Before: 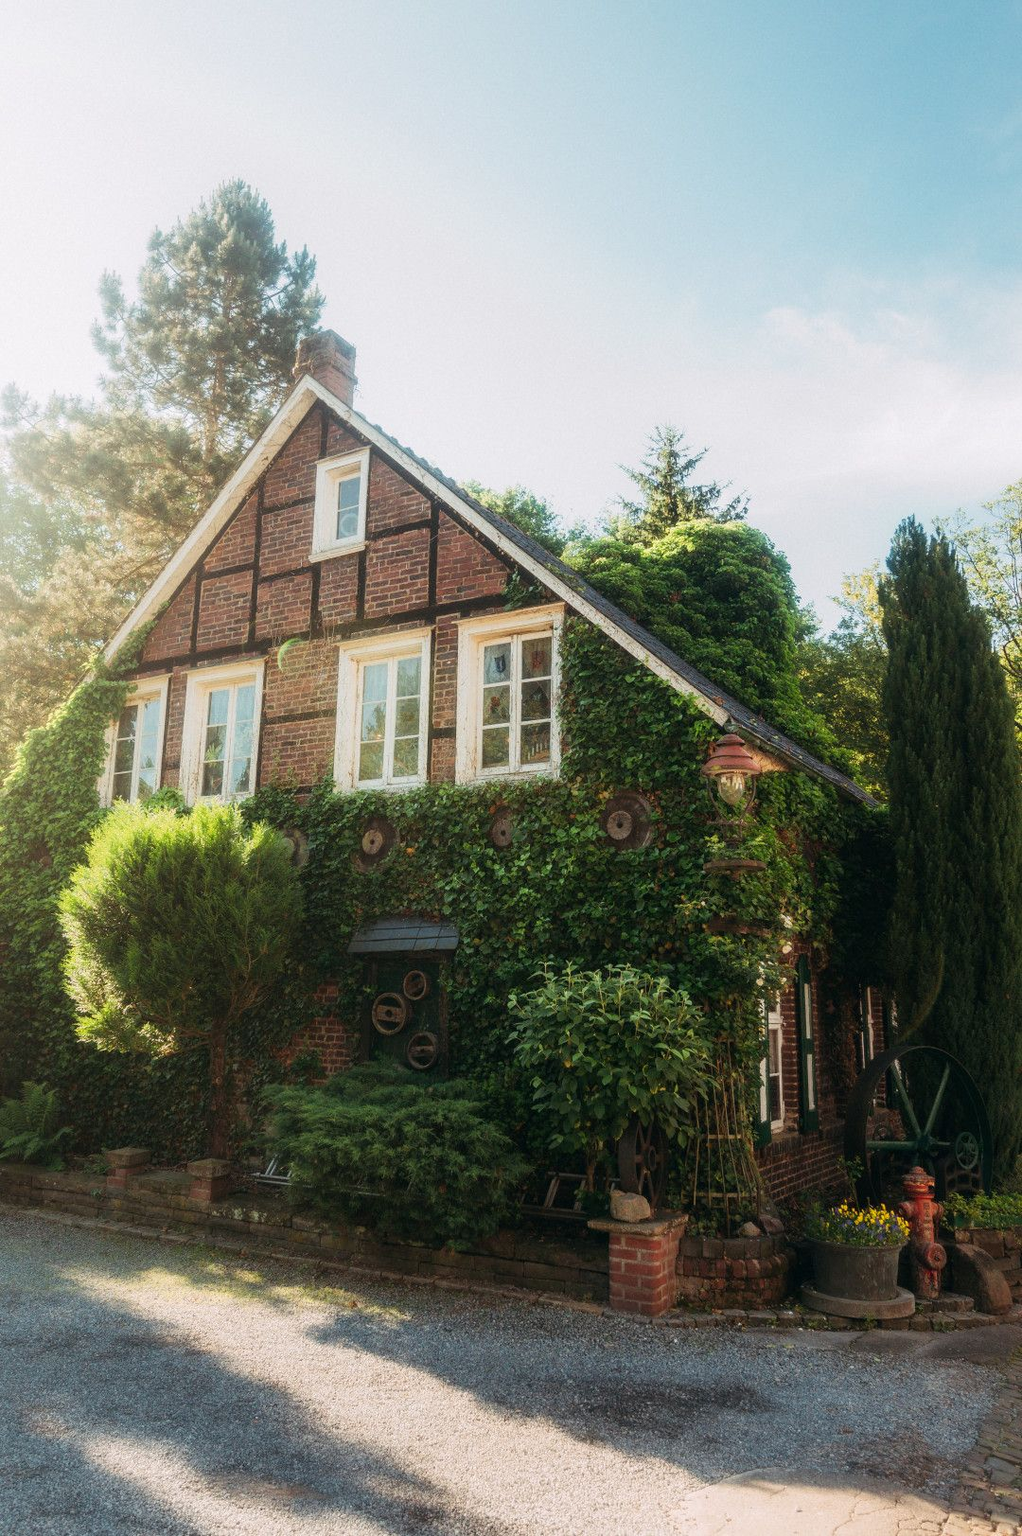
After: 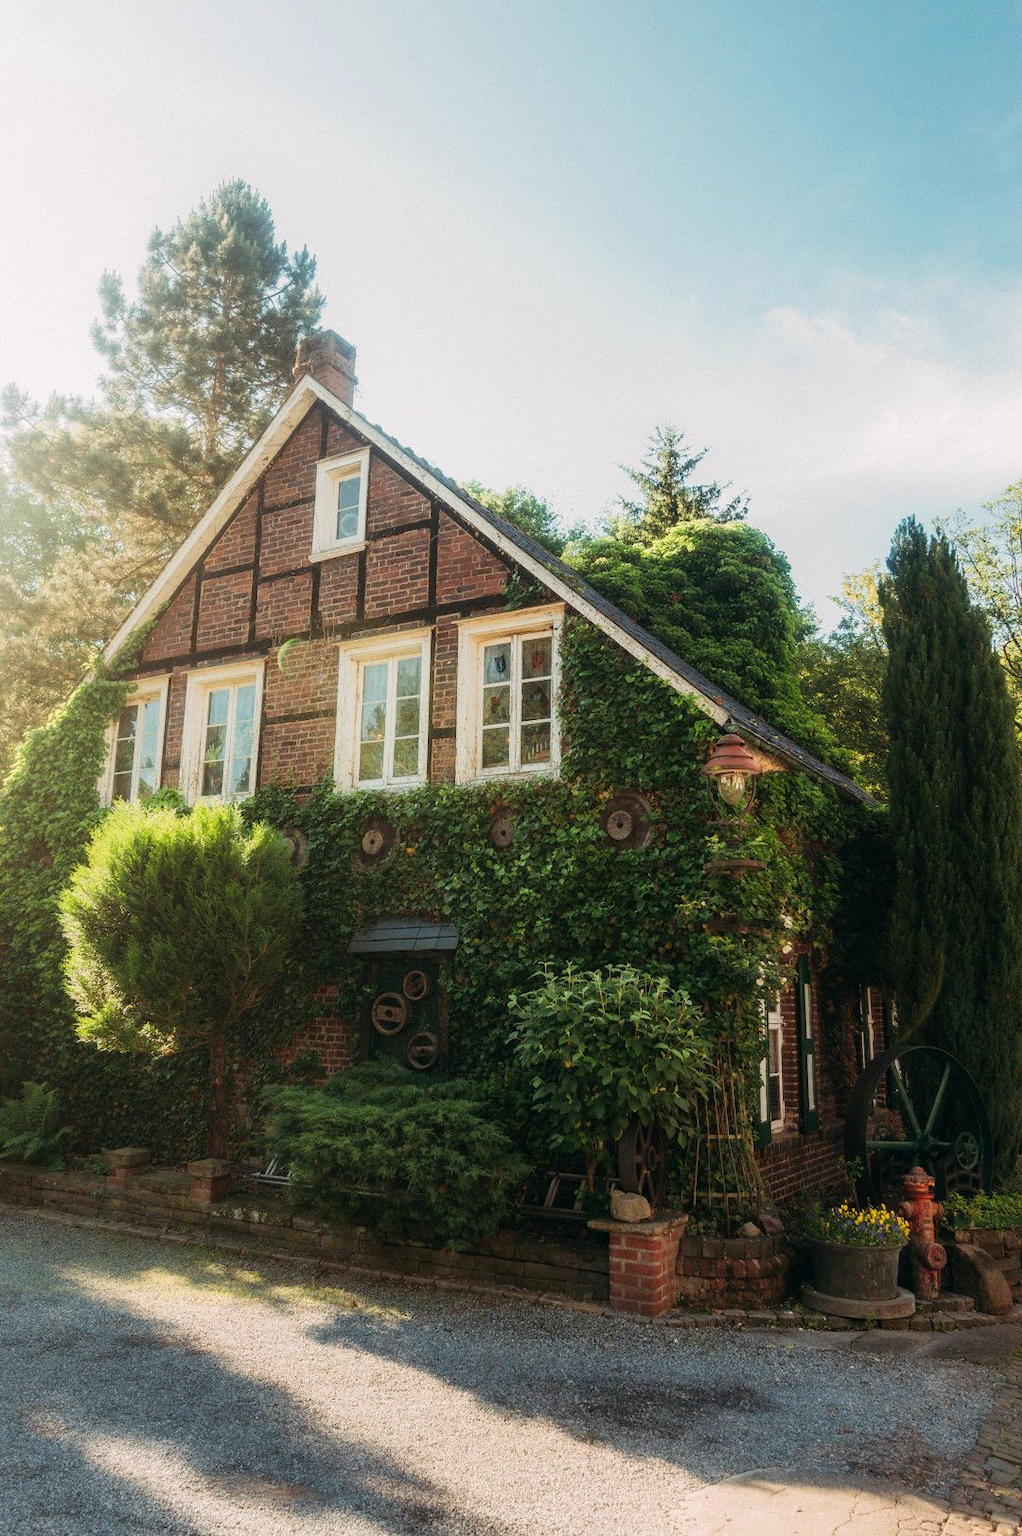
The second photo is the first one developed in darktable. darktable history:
haze removal: compatibility mode true, adaptive false
color calibration: x 0.342, y 0.355, temperature 5146 K
color correction: saturation 0.98
